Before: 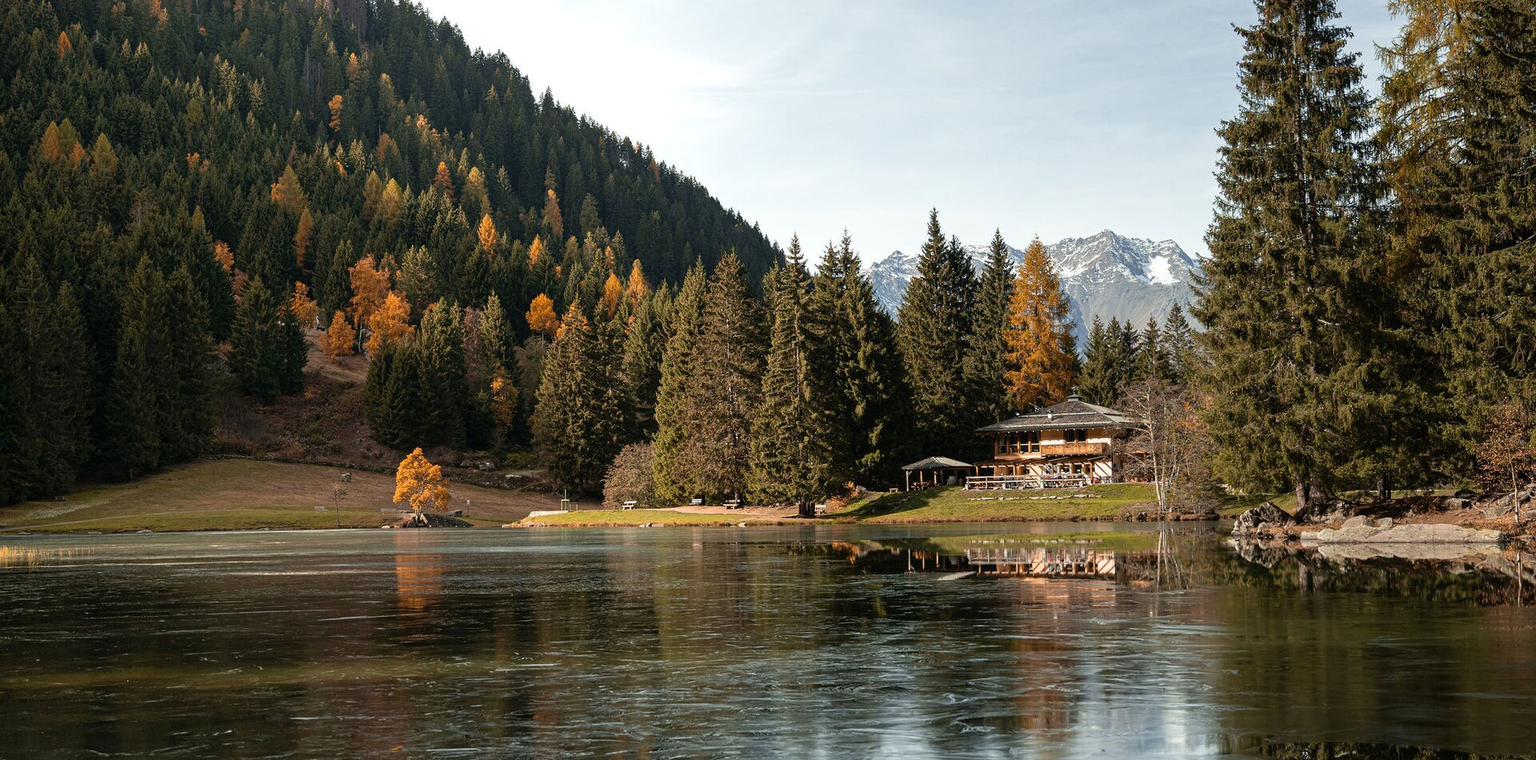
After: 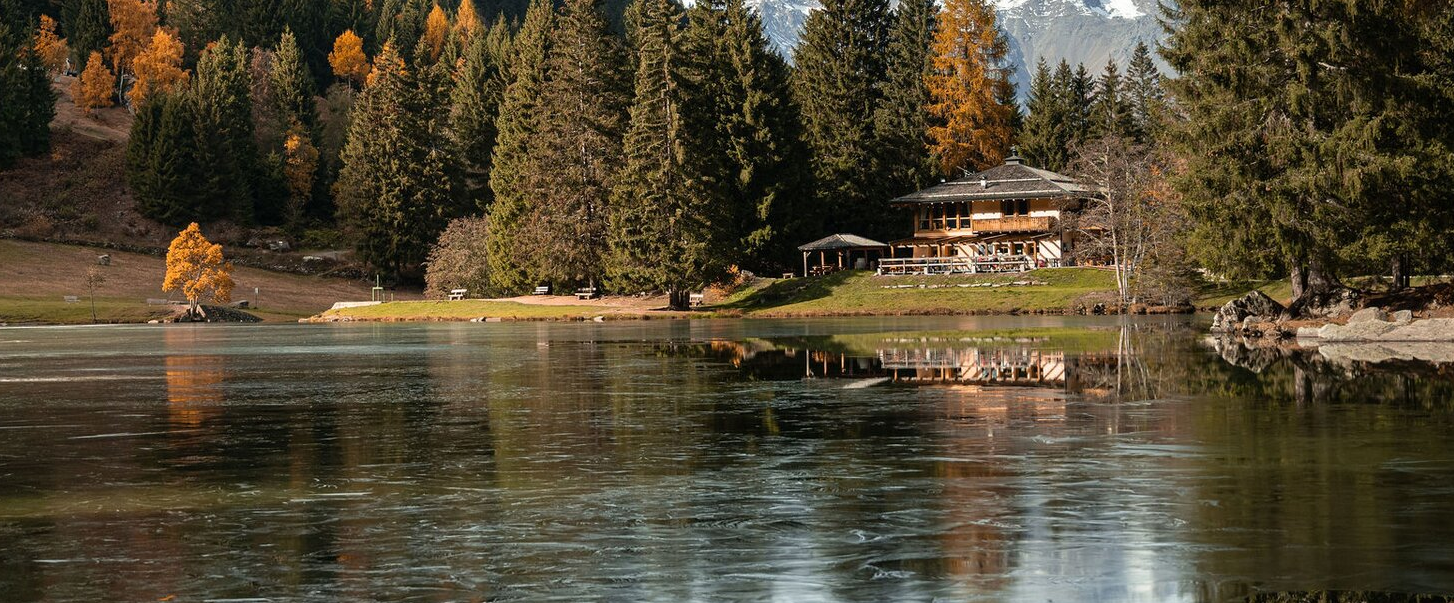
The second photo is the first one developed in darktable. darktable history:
crop and rotate: left 17.173%, top 35.556%, right 7.065%, bottom 0.966%
